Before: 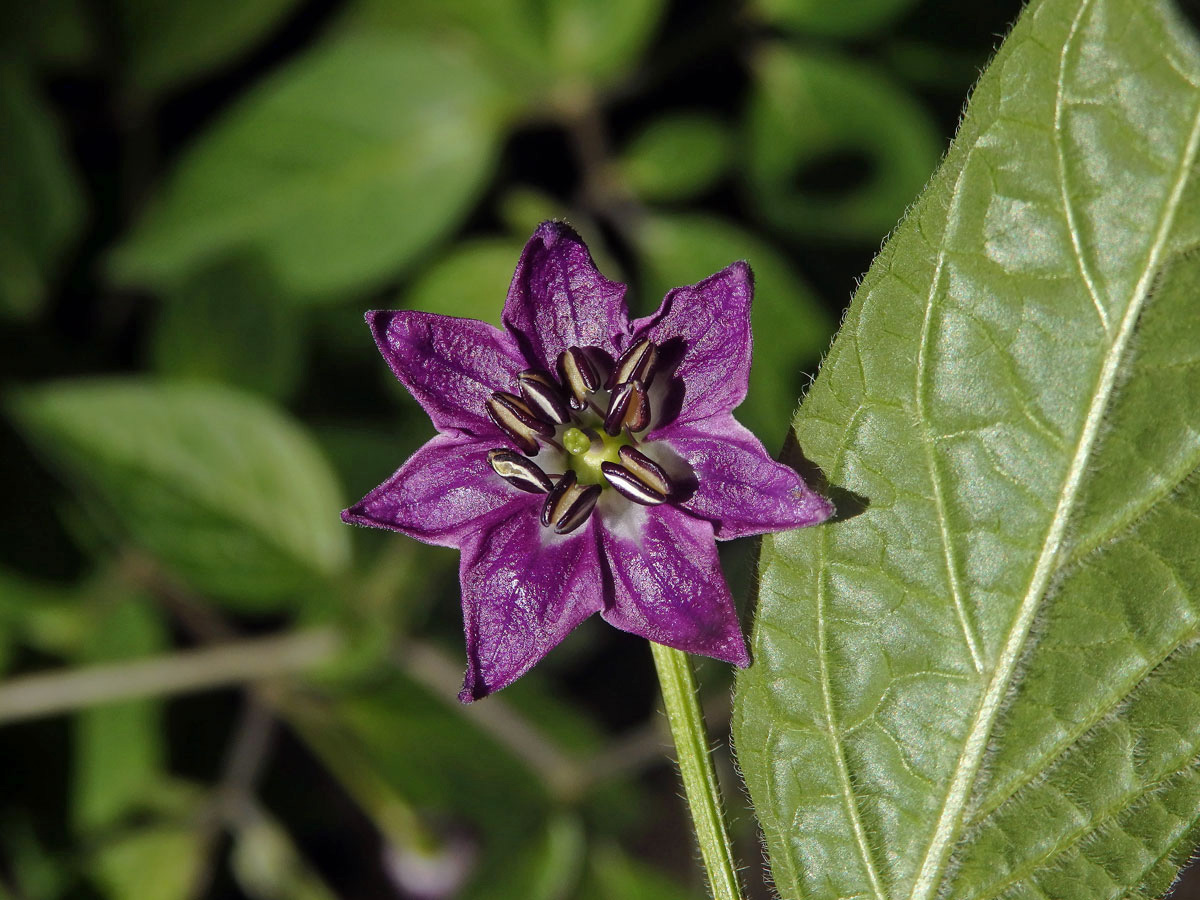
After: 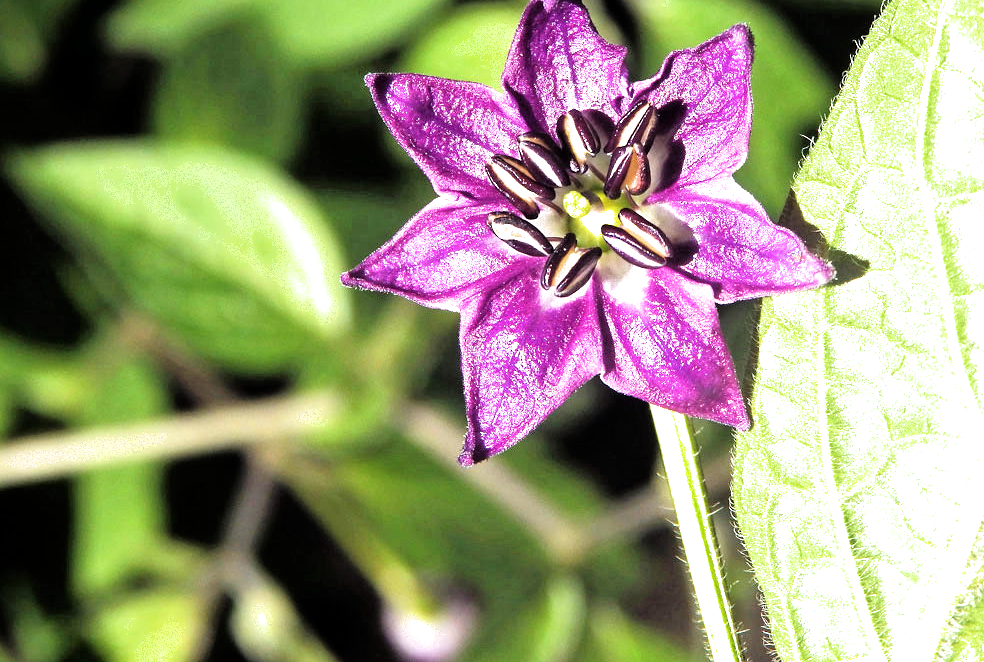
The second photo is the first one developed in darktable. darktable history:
crop: top 26.394%, right 17.951%
sharpen: radius 2.871, amount 0.865, threshold 47.276
exposure: black level correction 0, exposure 1.356 EV, compensate highlight preservation false
tone equalizer: -8 EV -0.781 EV, -7 EV -0.691 EV, -6 EV -0.617 EV, -5 EV -0.421 EV, -3 EV 0.384 EV, -2 EV 0.6 EV, -1 EV 0.681 EV, +0 EV 0.723 EV
filmic rgb: middle gray luminance 18.34%, black relative exposure -11.53 EV, white relative exposure 2.6 EV, target black luminance 0%, hardness 8.38, latitude 98.37%, contrast 1.079, shadows ↔ highlights balance 0.28%
